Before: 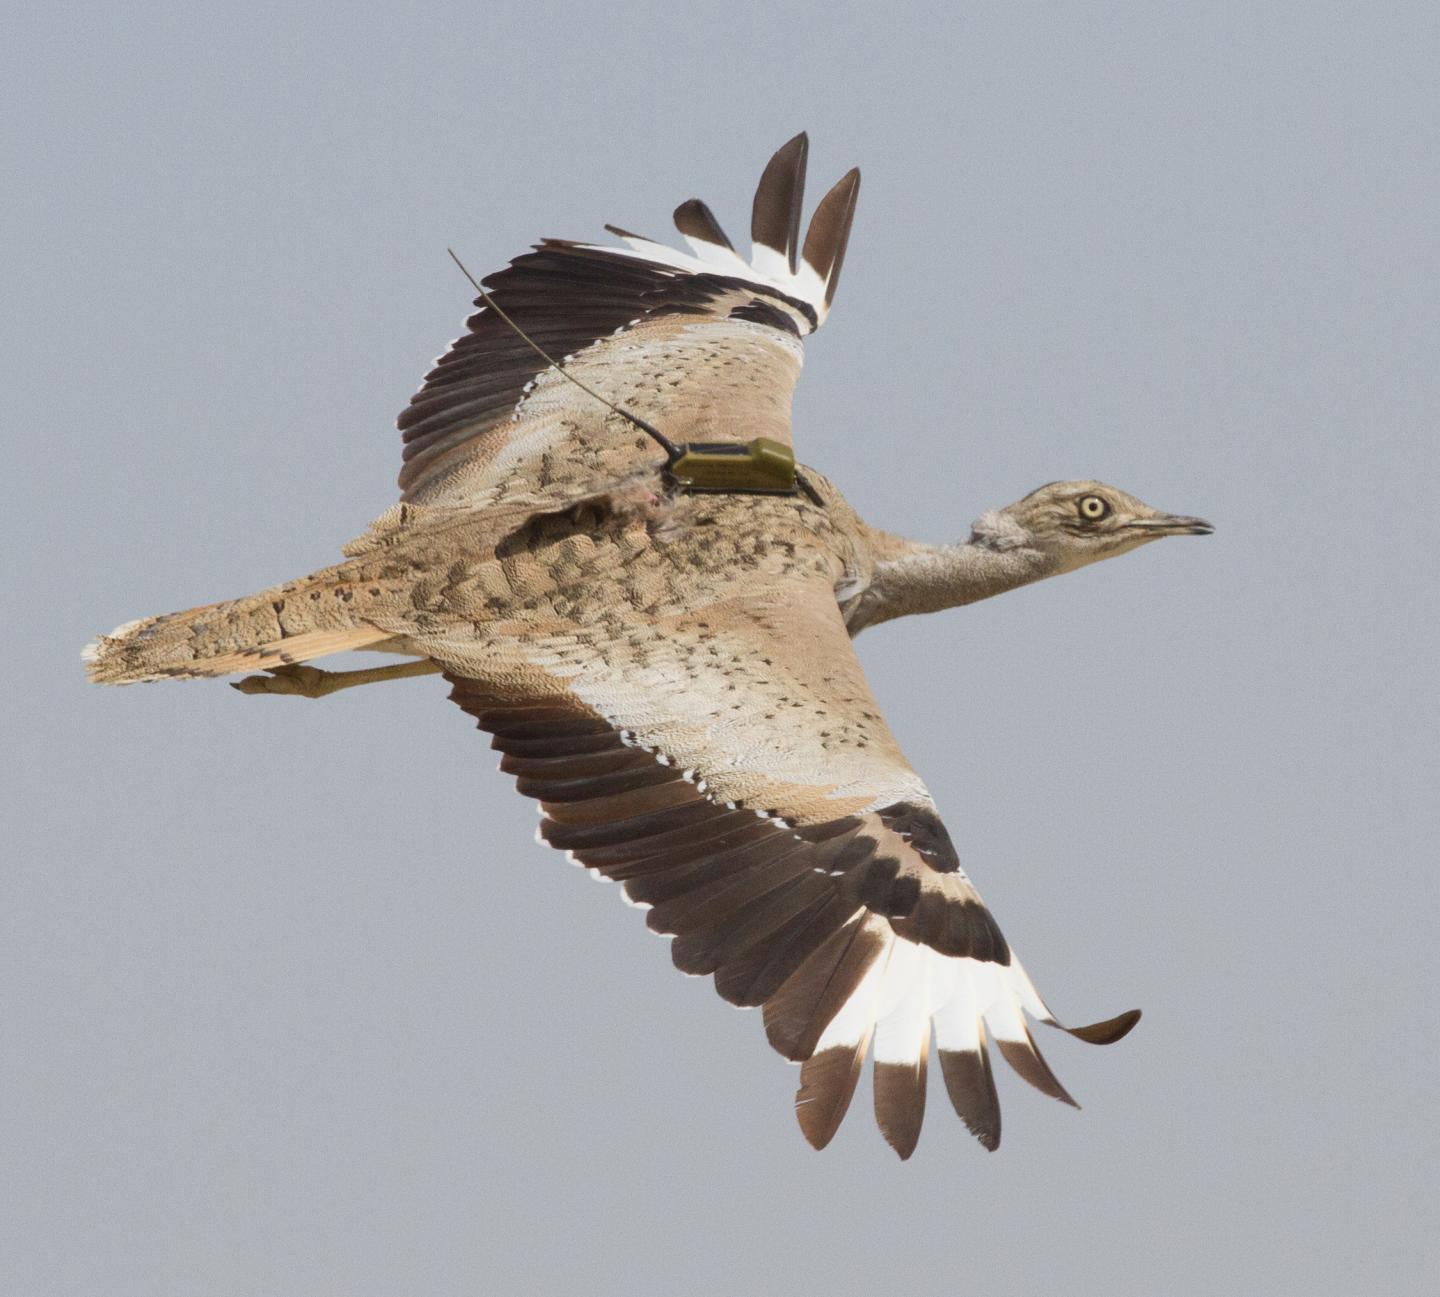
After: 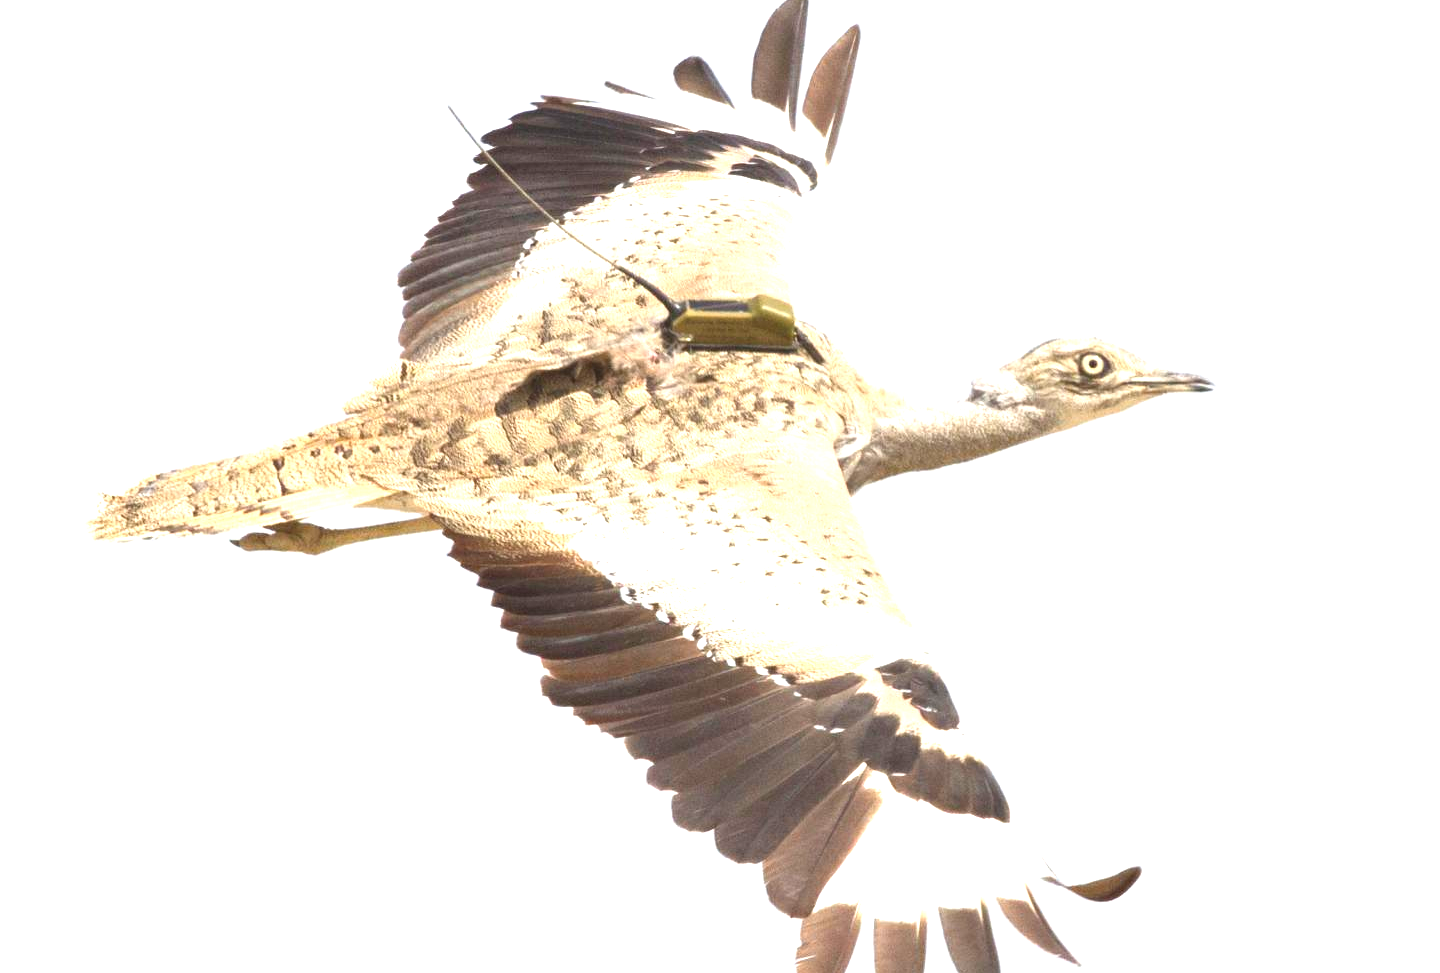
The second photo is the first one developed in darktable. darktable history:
exposure: black level correction 0, exposure 1.6 EV, compensate highlight preservation false
crop: top 11.049%, bottom 13.914%
